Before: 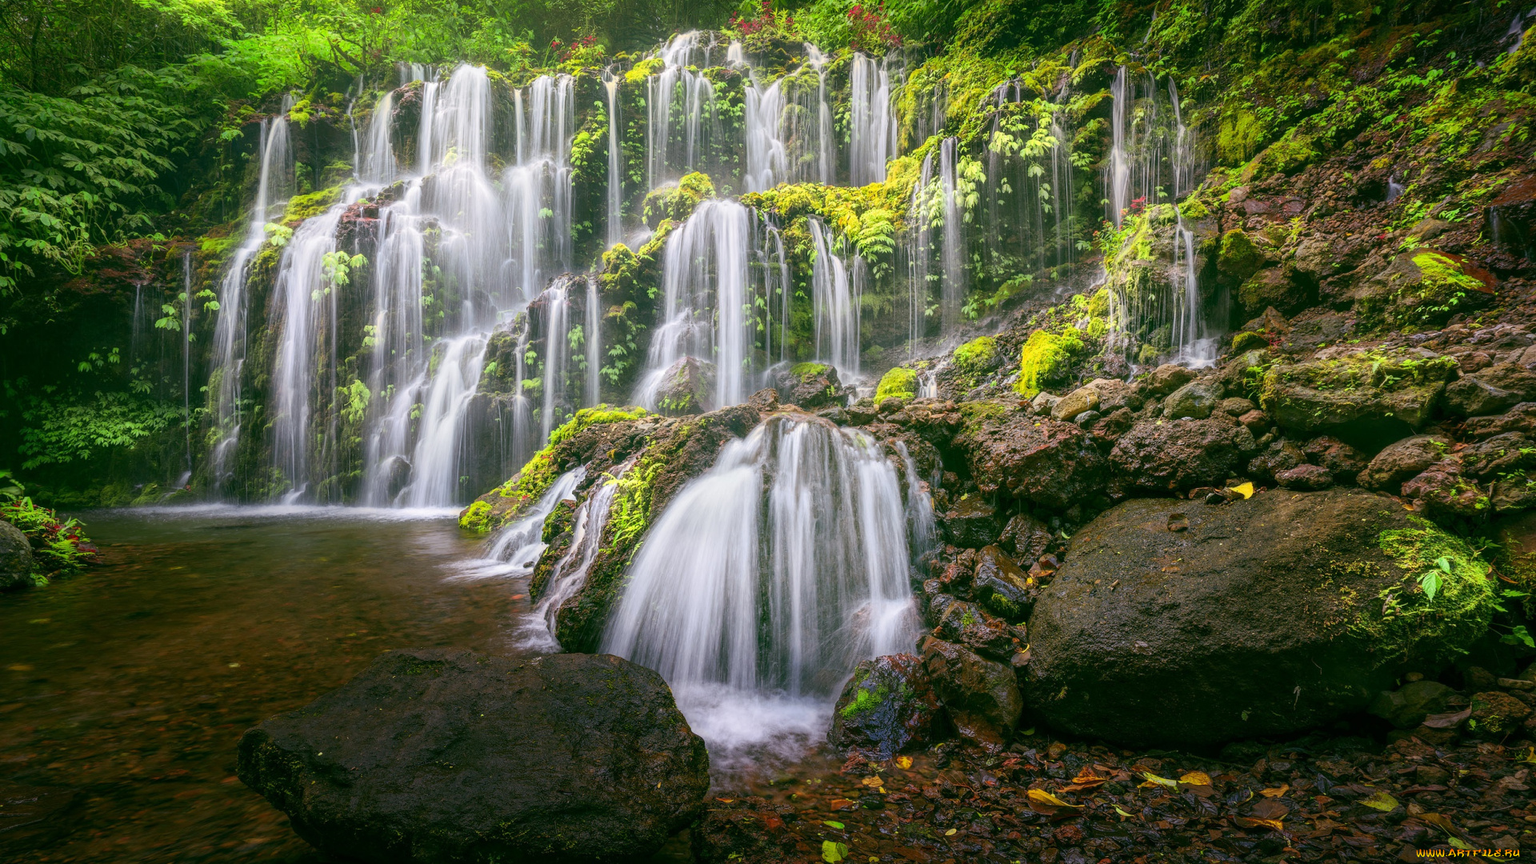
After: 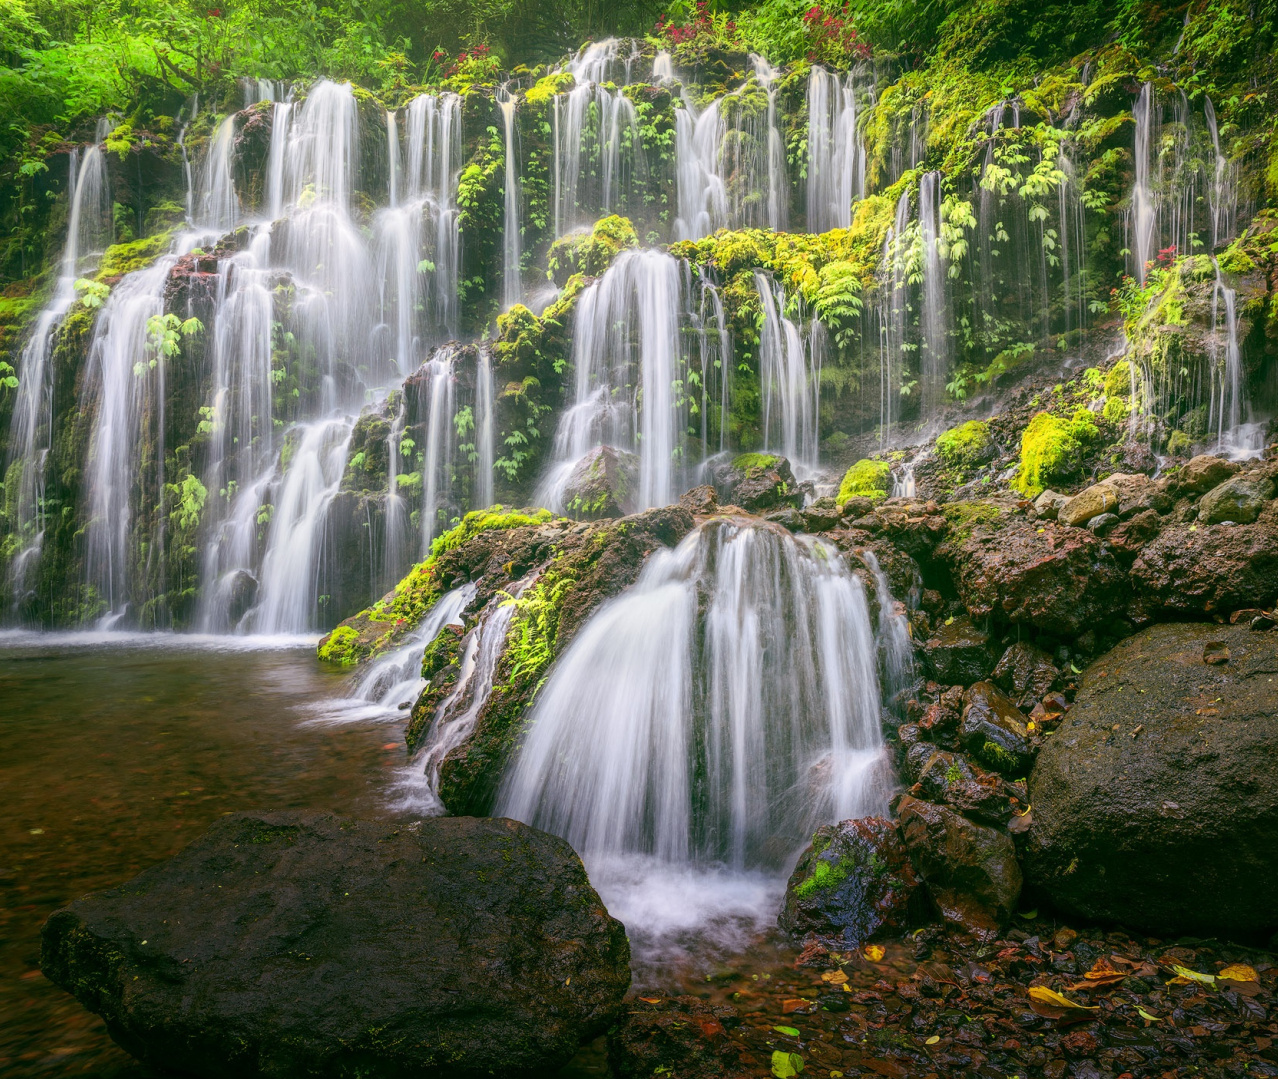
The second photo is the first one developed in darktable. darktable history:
crop and rotate: left 13.347%, right 20.046%
